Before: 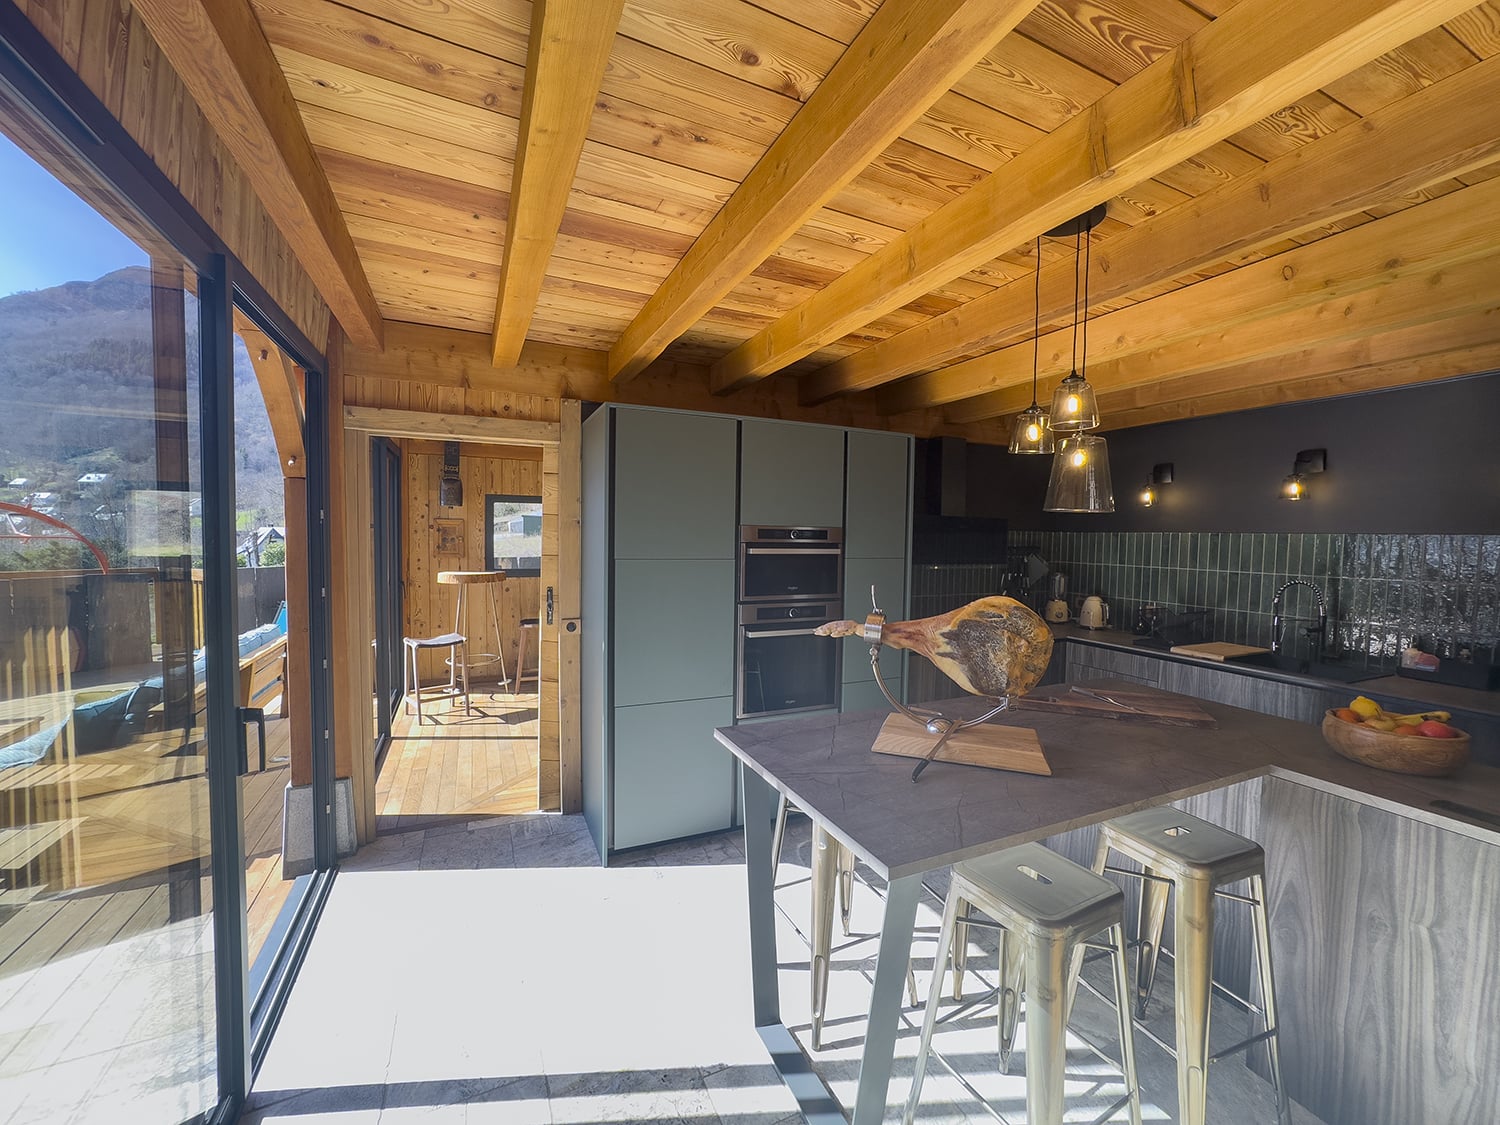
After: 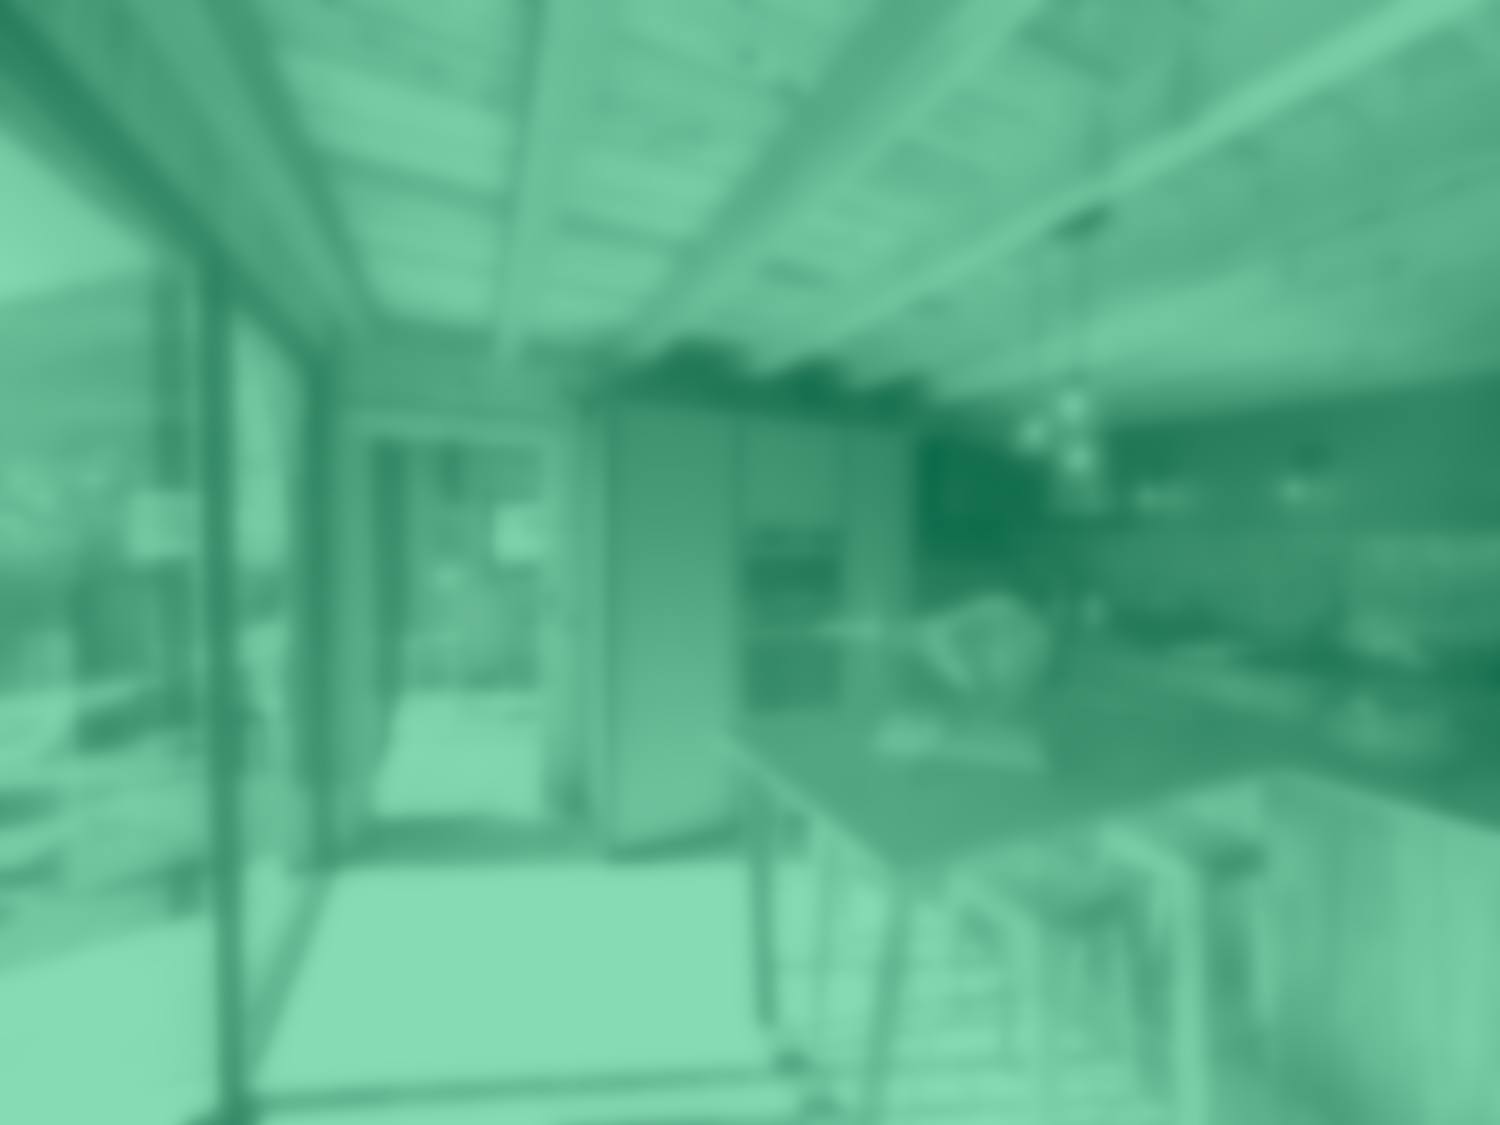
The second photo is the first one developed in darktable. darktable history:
colorize: hue 147.6°, saturation 65%, lightness 21.64%
lowpass: on, module defaults
base curve: curves: ch0 [(0, 0) (0.088, 0.125) (0.176, 0.251) (0.354, 0.501) (0.613, 0.749) (1, 0.877)], preserve colors none
